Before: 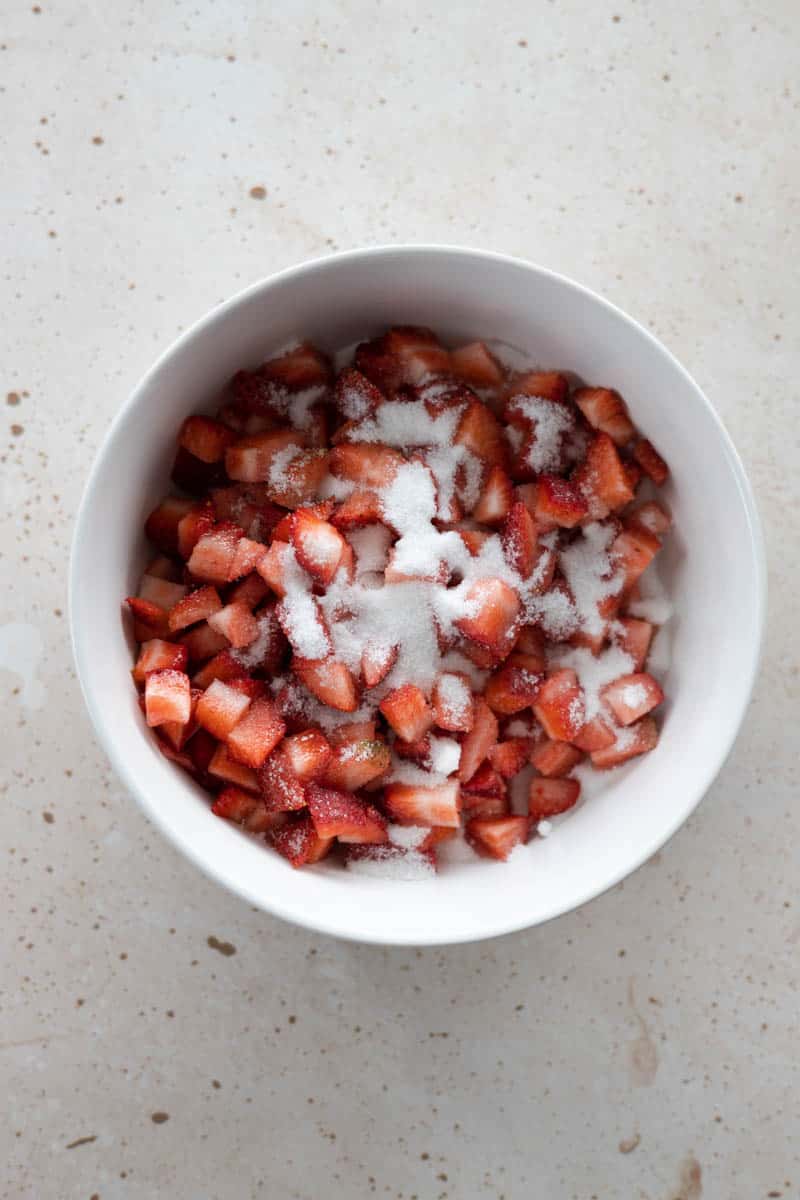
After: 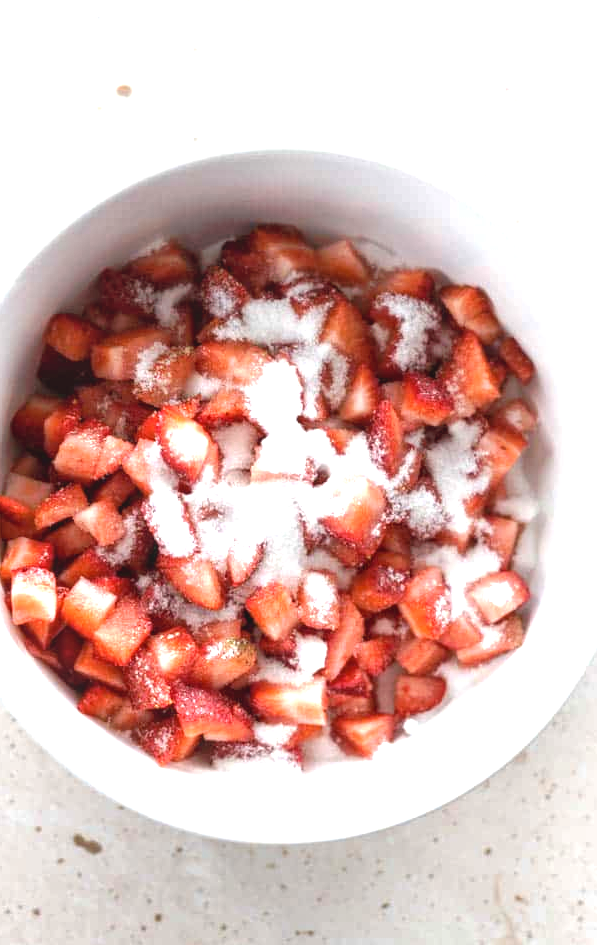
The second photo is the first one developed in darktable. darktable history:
local contrast: detail 110%
crop: left 16.796%, top 8.555%, right 8.569%, bottom 12.622%
exposure: black level correction 0, exposure 1.099 EV, compensate highlight preservation false
tone curve: curves: ch0 [(0, 0) (0.003, 0.012) (0.011, 0.015) (0.025, 0.027) (0.044, 0.045) (0.069, 0.064) (0.1, 0.093) (0.136, 0.133) (0.177, 0.177) (0.224, 0.221) (0.277, 0.272) (0.335, 0.342) (0.399, 0.398) (0.468, 0.462) (0.543, 0.547) (0.623, 0.624) (0.709, 0.711) (0.801, 0.792) (0.898, 0.889) (1, 1)], preserve colors none
